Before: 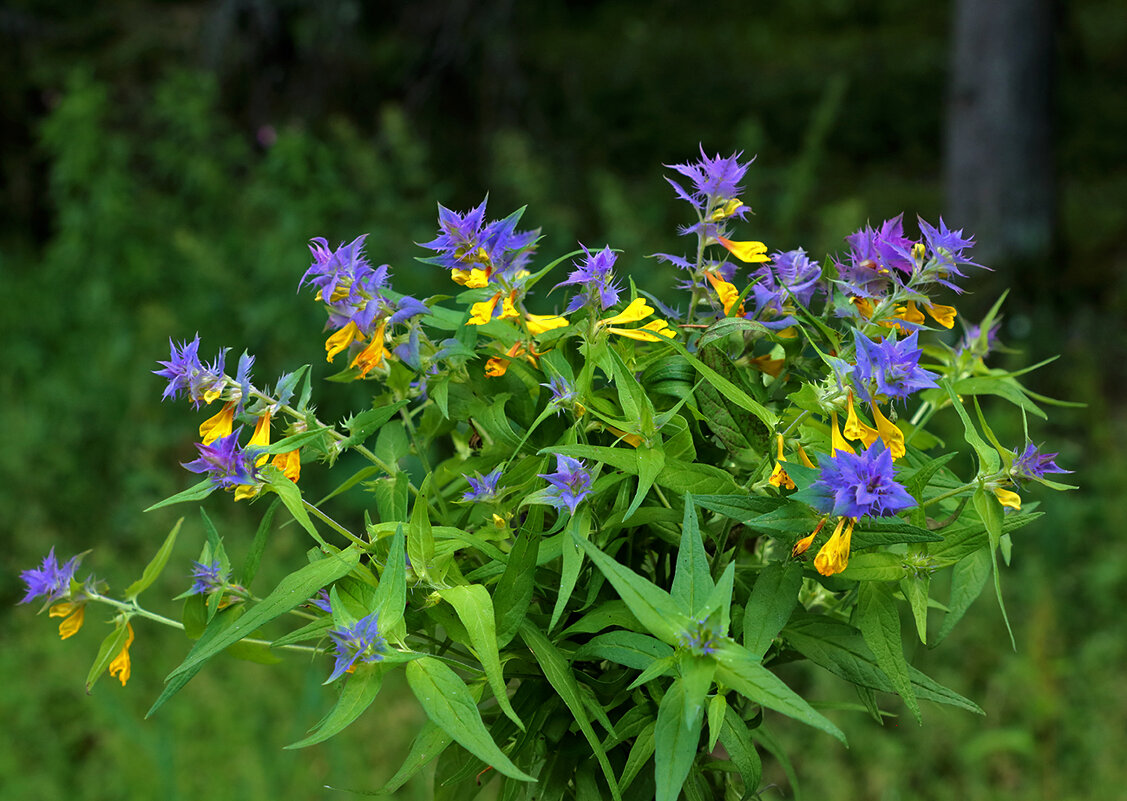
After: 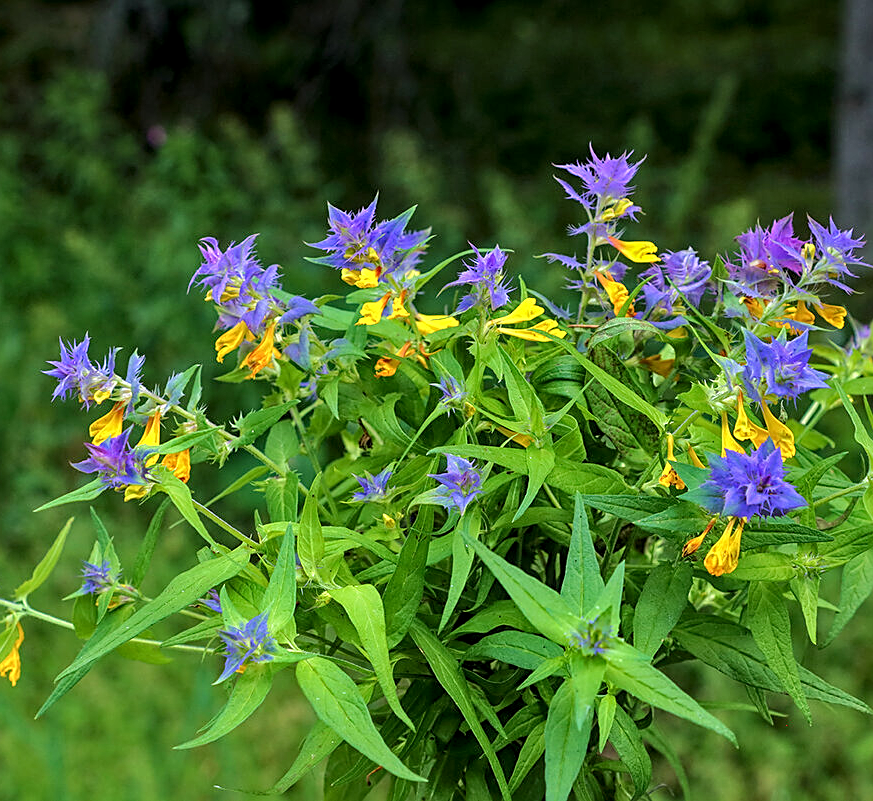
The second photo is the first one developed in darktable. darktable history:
crop: left 9.846%, right 12.671%
local contrast: on, module defaults
tone equalizer: -8 EV 0.026 EV, -7 EV -0.043 EV, -6 EV 0.021 EV, -5 EV 0.049 EV, -4 EV 0.262 EV, -3 EV 0.617 EV, -2 EV 0.576 EV, -1 EV 0.184 EV, +0 EV 0.029 EV, smoothing diameter 24.95%, edges refinement/feathering 14.69, preserve details guided filter
sharpen: on, module defaults
exposure: black level correction 0.001, compensate highlight preservation false
